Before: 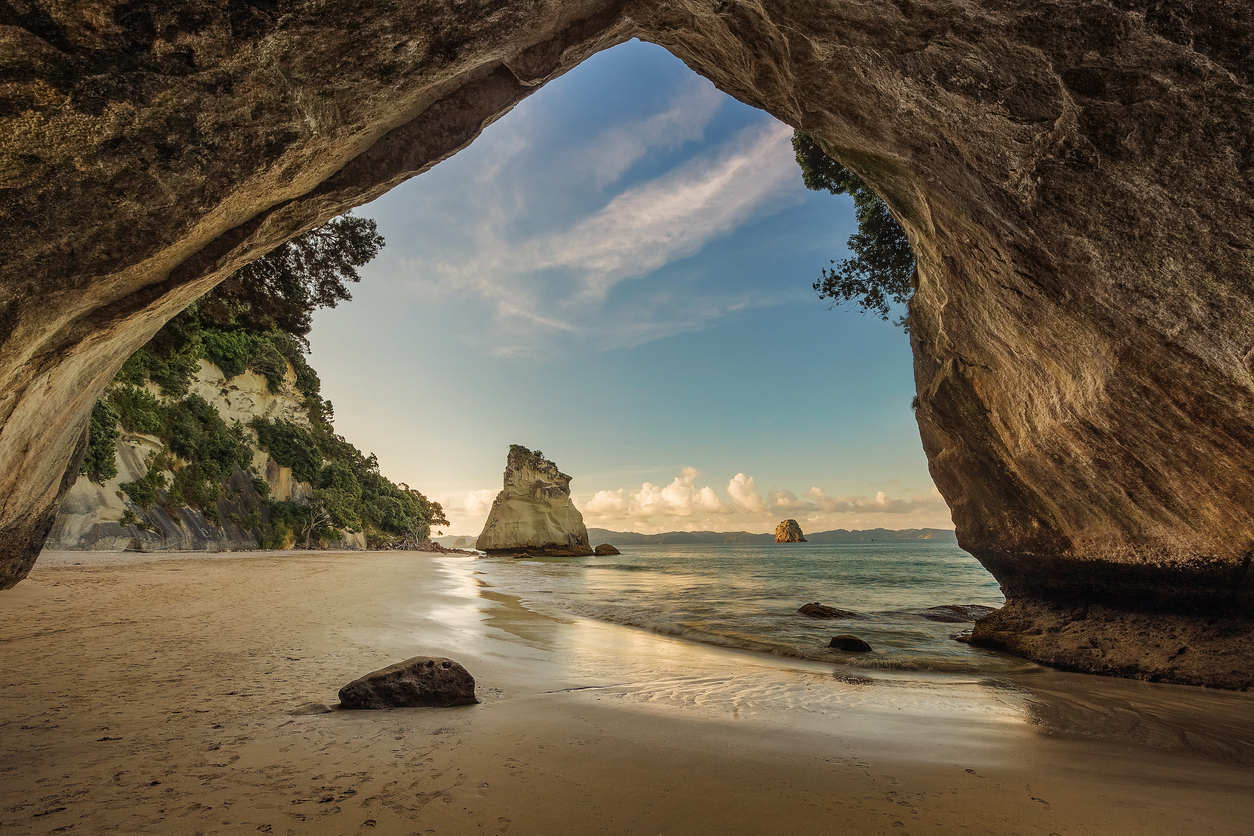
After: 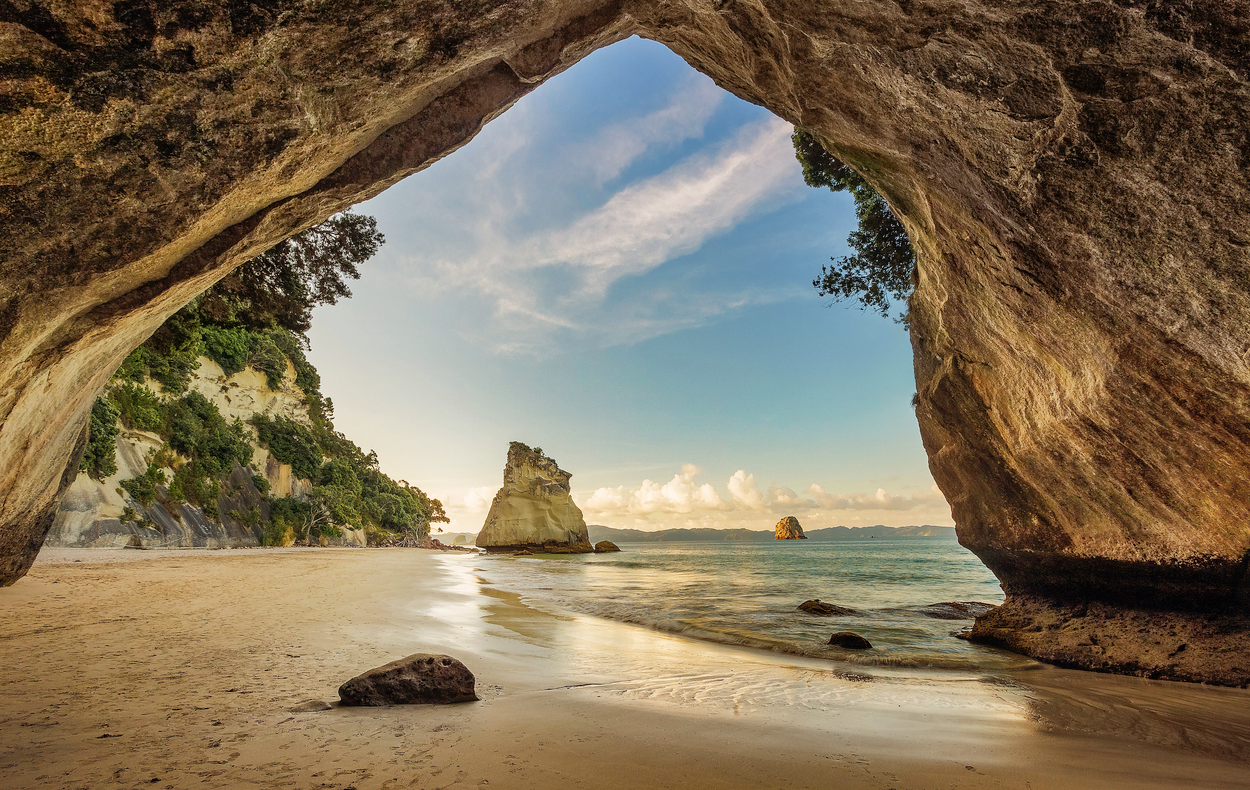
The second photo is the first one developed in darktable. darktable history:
tone curve: curves: ch0 [(0, 0) (0.004, 0.001) (0.133, 0.132) (0.325, 0.395) (0.455, 0.565) (0.832, 0.925) (1, 1)], preserve colors none
shadows and highlights: on, module defaults
crop: top 0.371%, right 0.264%, bottom 5.102%
